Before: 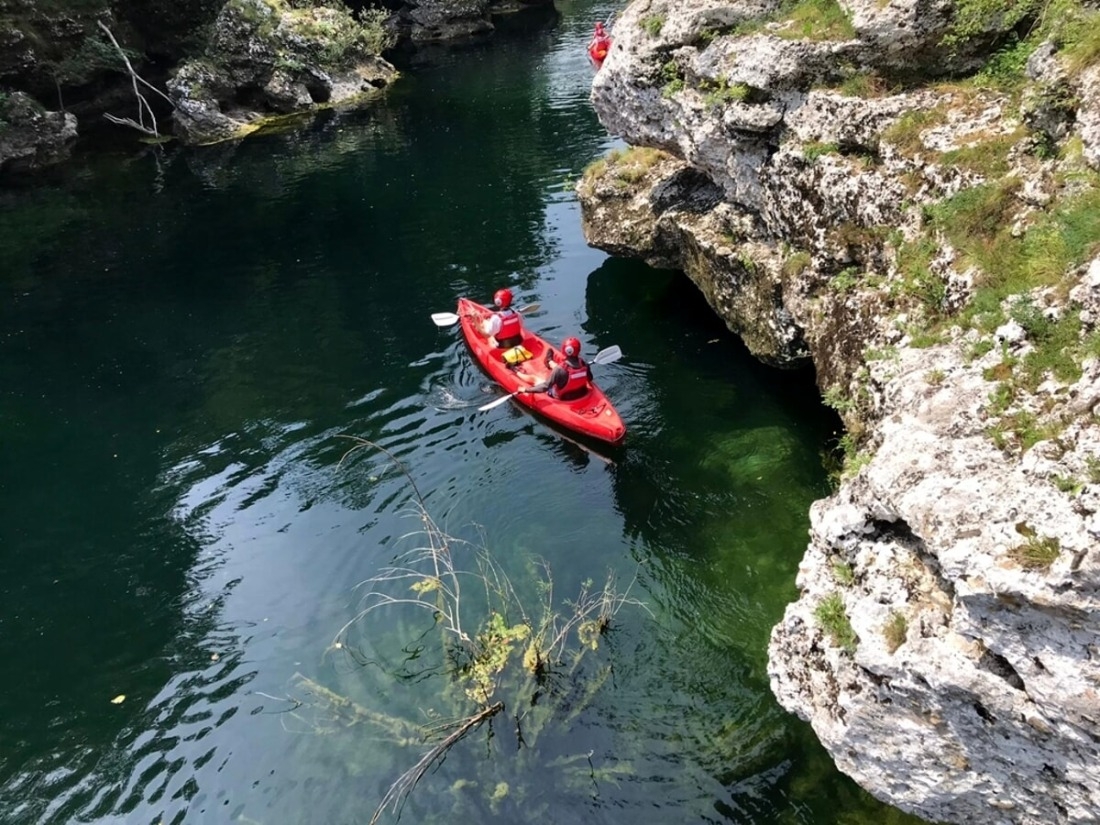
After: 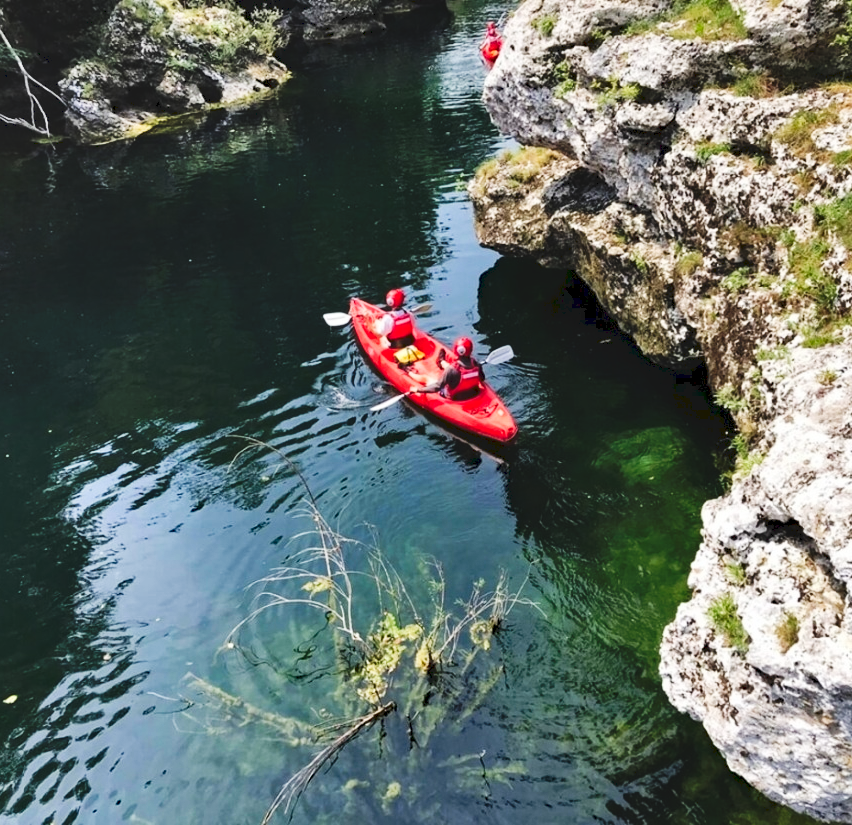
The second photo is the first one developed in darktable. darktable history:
haze removal: adaptive false
crop: left 9.859%, right 12.679%
shadows and highlights: highlights color adjustment 41.19%, soften with gaussian
tone curve: curves: ch0 [(0, 0) (0.003, 0.072) (0.011, 0.077) (0.025, 0.082) (0.044, 0.094) (0.069, 0.106) (0.1, 0.125) (0.136, 0.145) (0.177, 0.173) (0.224, 0.216) (0.277, 0.281) (0.335, 0.356) (0.399, 0.436) (0.468, 0.53) (0.543, 0.629) (0.623, 0.724) (0.709, 0.808) (0.801, 0.88) (0.898, 0.941) (1, 1)], preserve colors none
